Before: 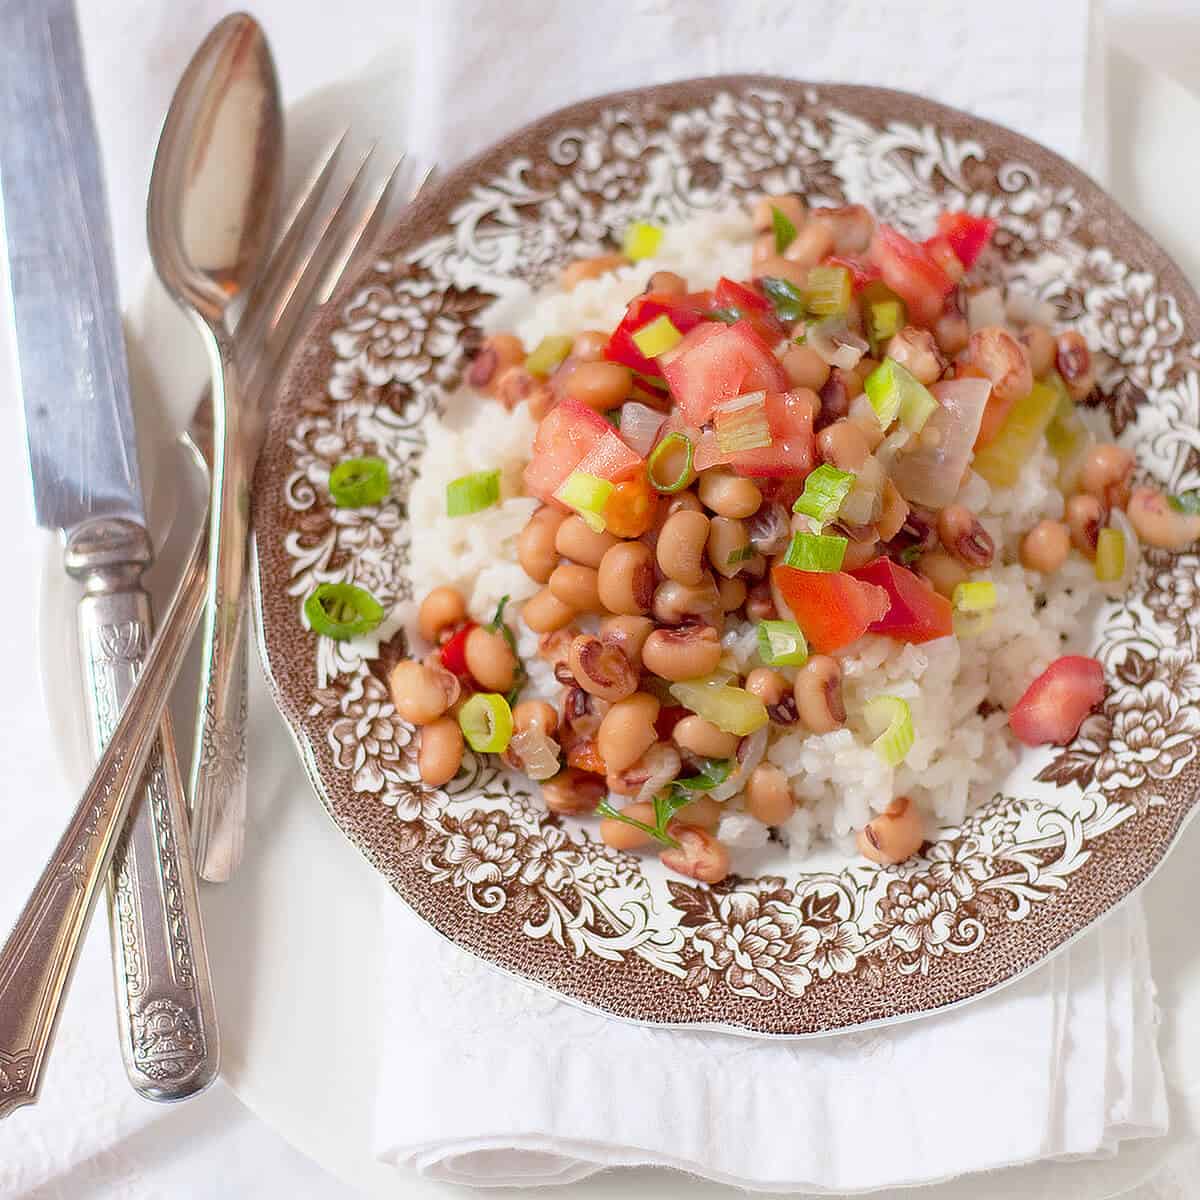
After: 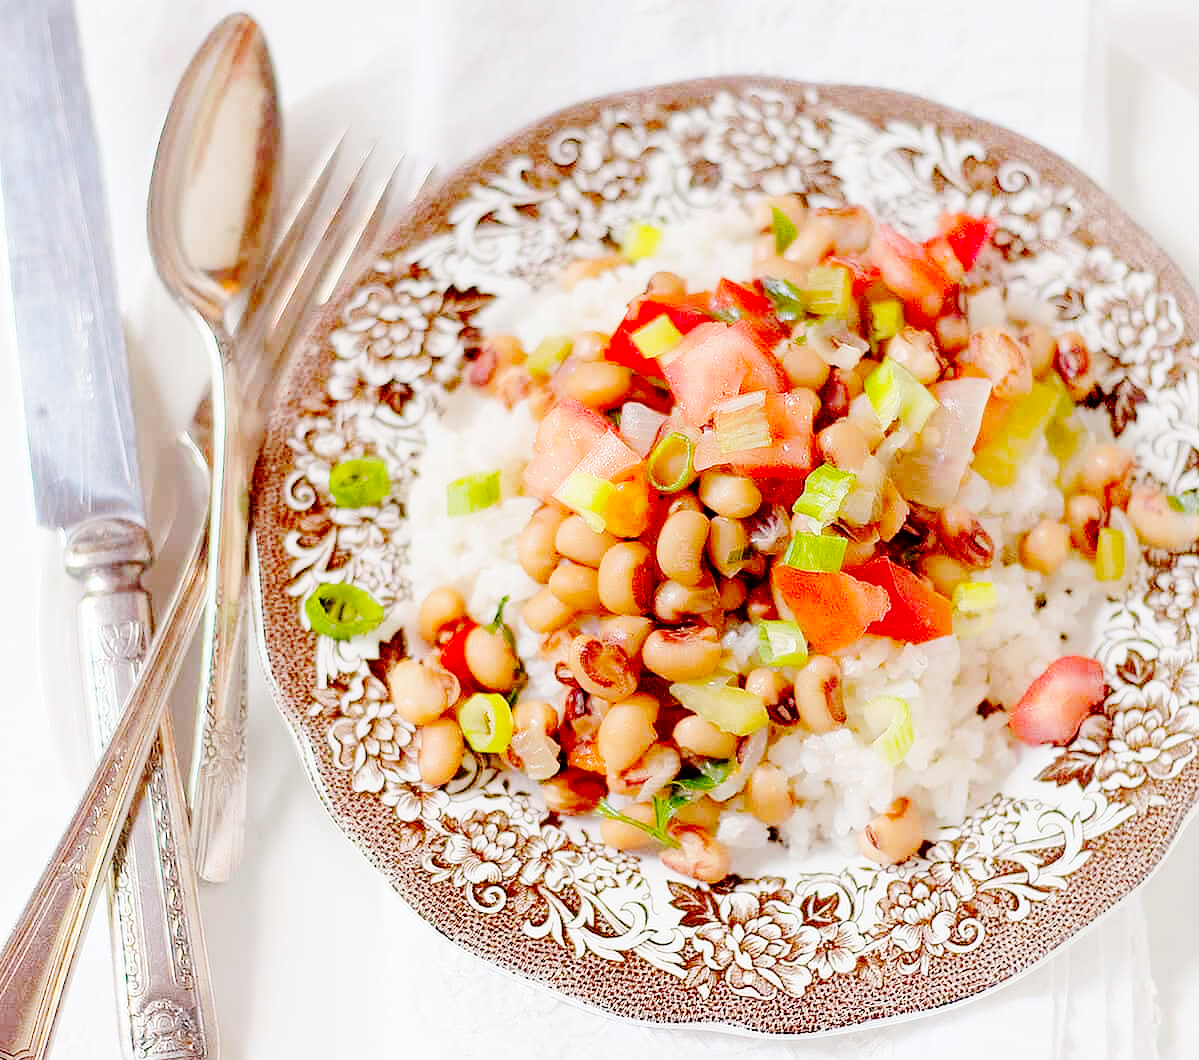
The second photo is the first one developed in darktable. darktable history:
crop and rotate: top 0%, bottom 11.596%
base curve: curves: ch0 [(0, 0) (0.036, 0.01) (0.123, 0.254) (0.258, 0.504) (0.507, 0.748) (1, 1)], preserve colors none
